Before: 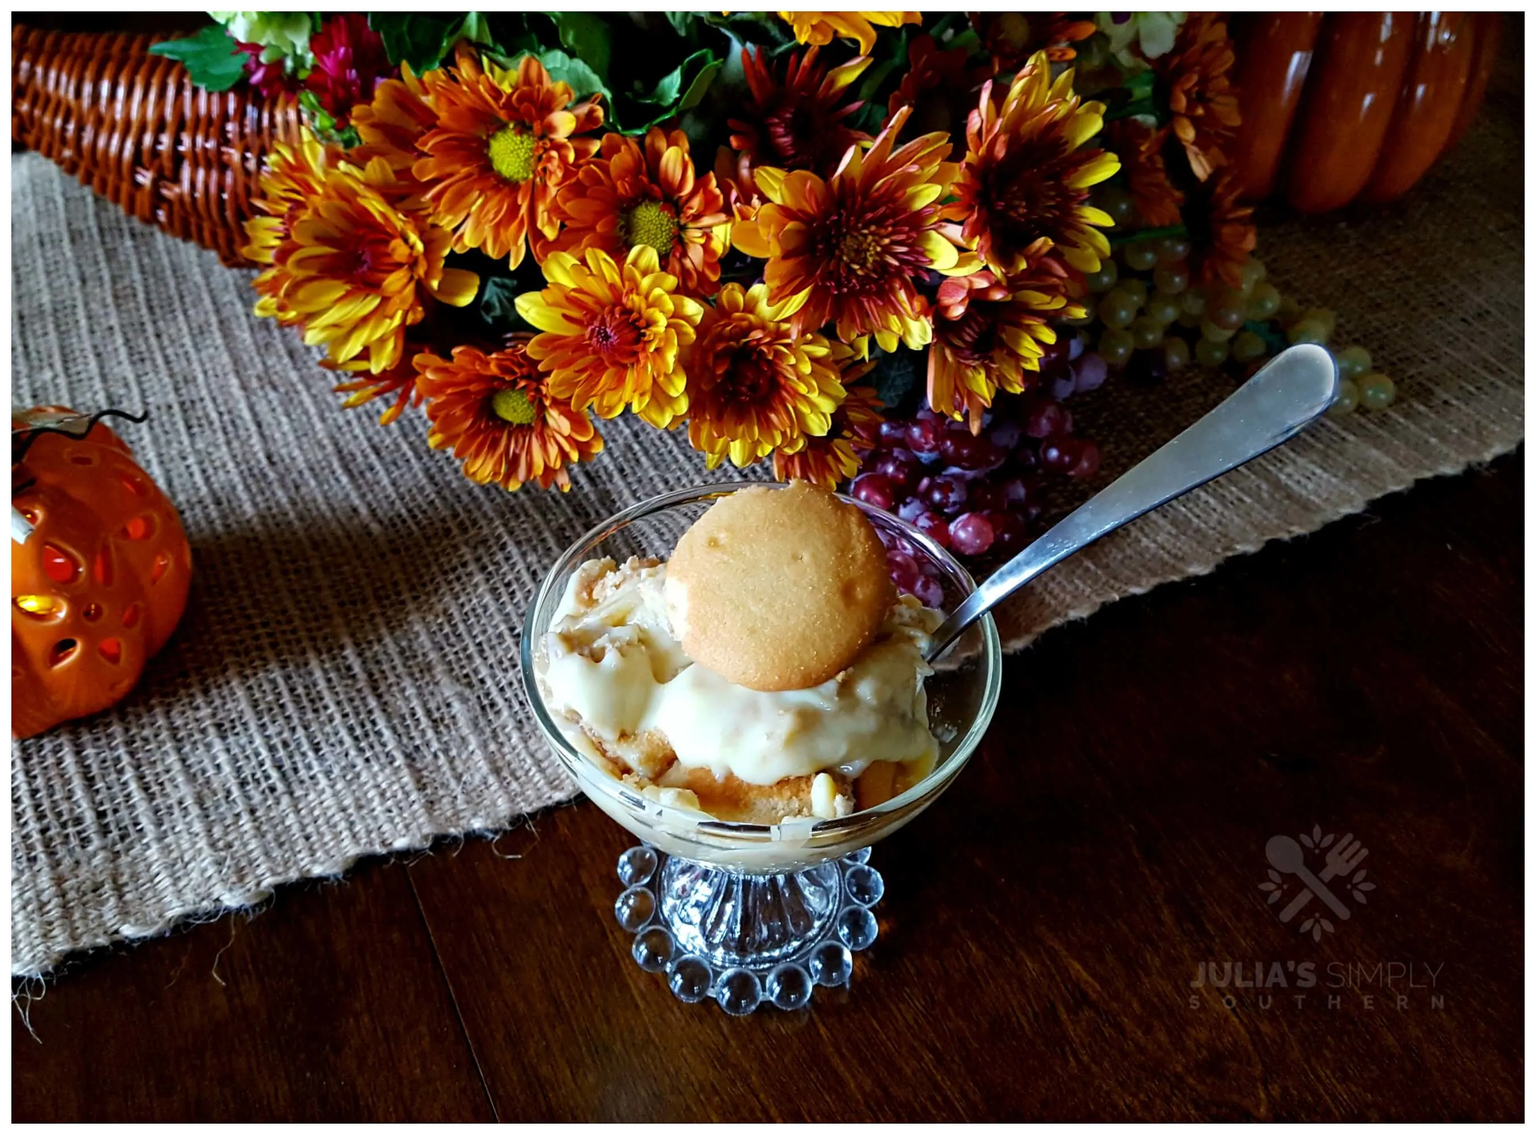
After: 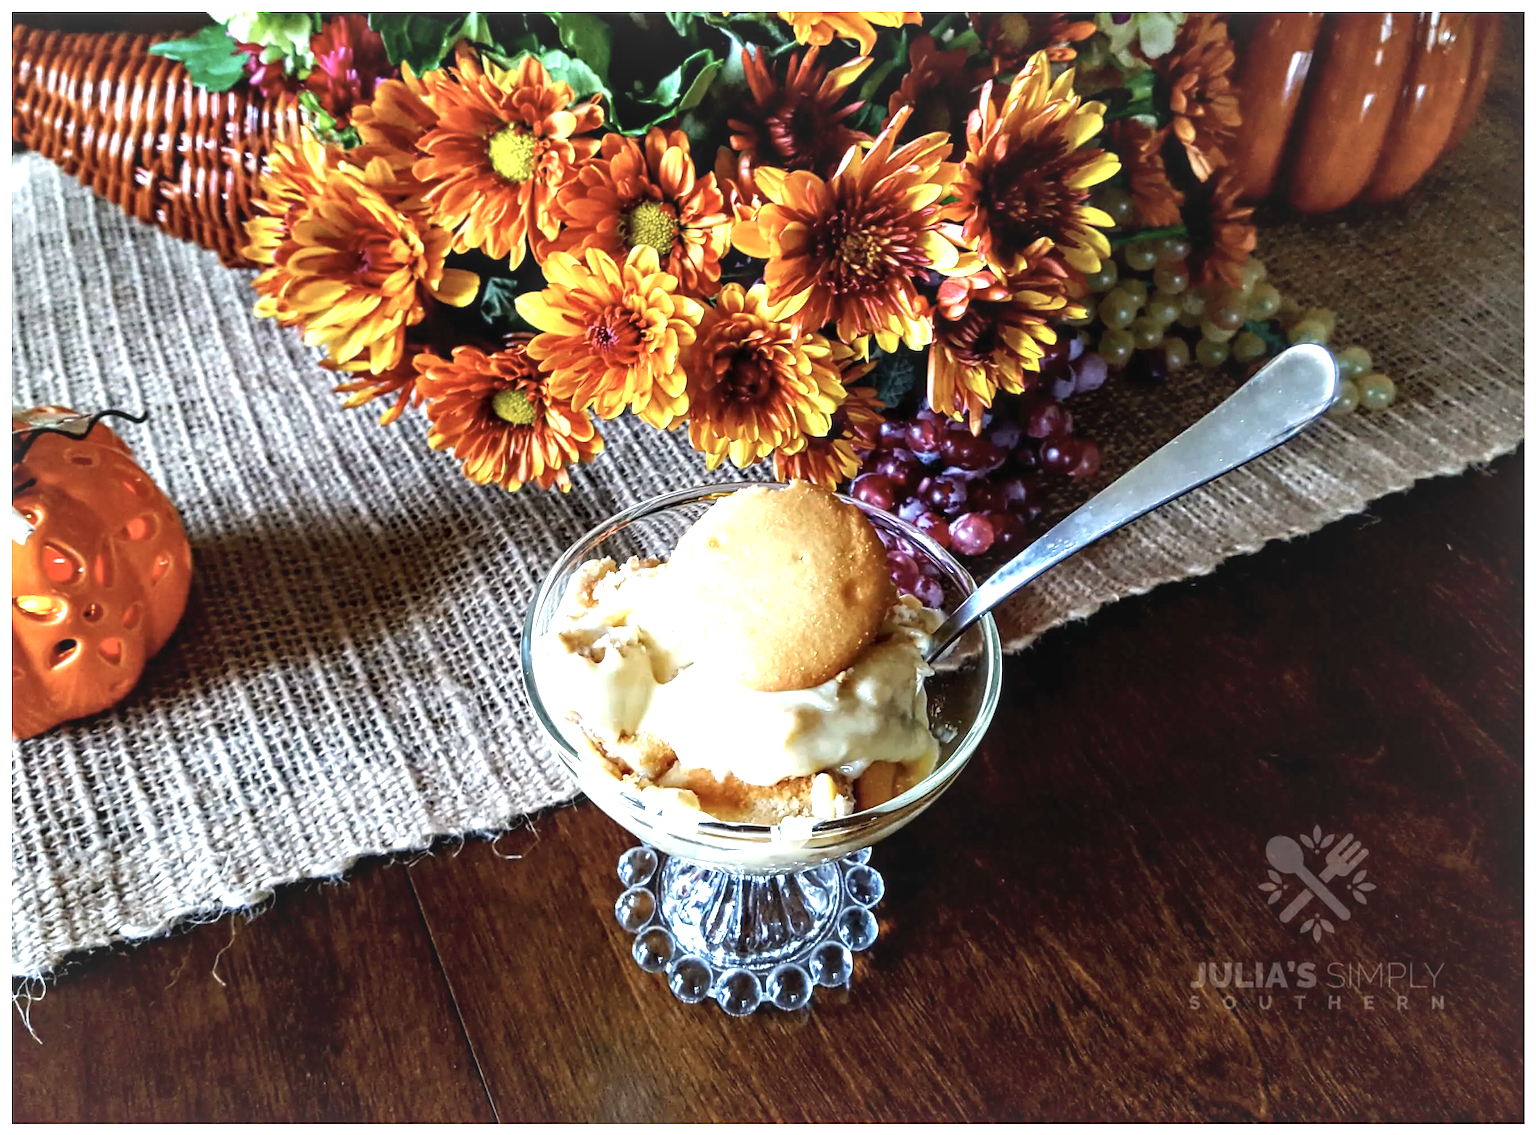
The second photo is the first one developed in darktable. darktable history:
contrast brightness saturation: contrast 0.06, brightness -0.01, saturation -0.23
tone equalizer: on, module defaults
local contrast: on, module defaults
exposure: black level correction 0, exposure 1.2 EV, compensate highlight preservation false
